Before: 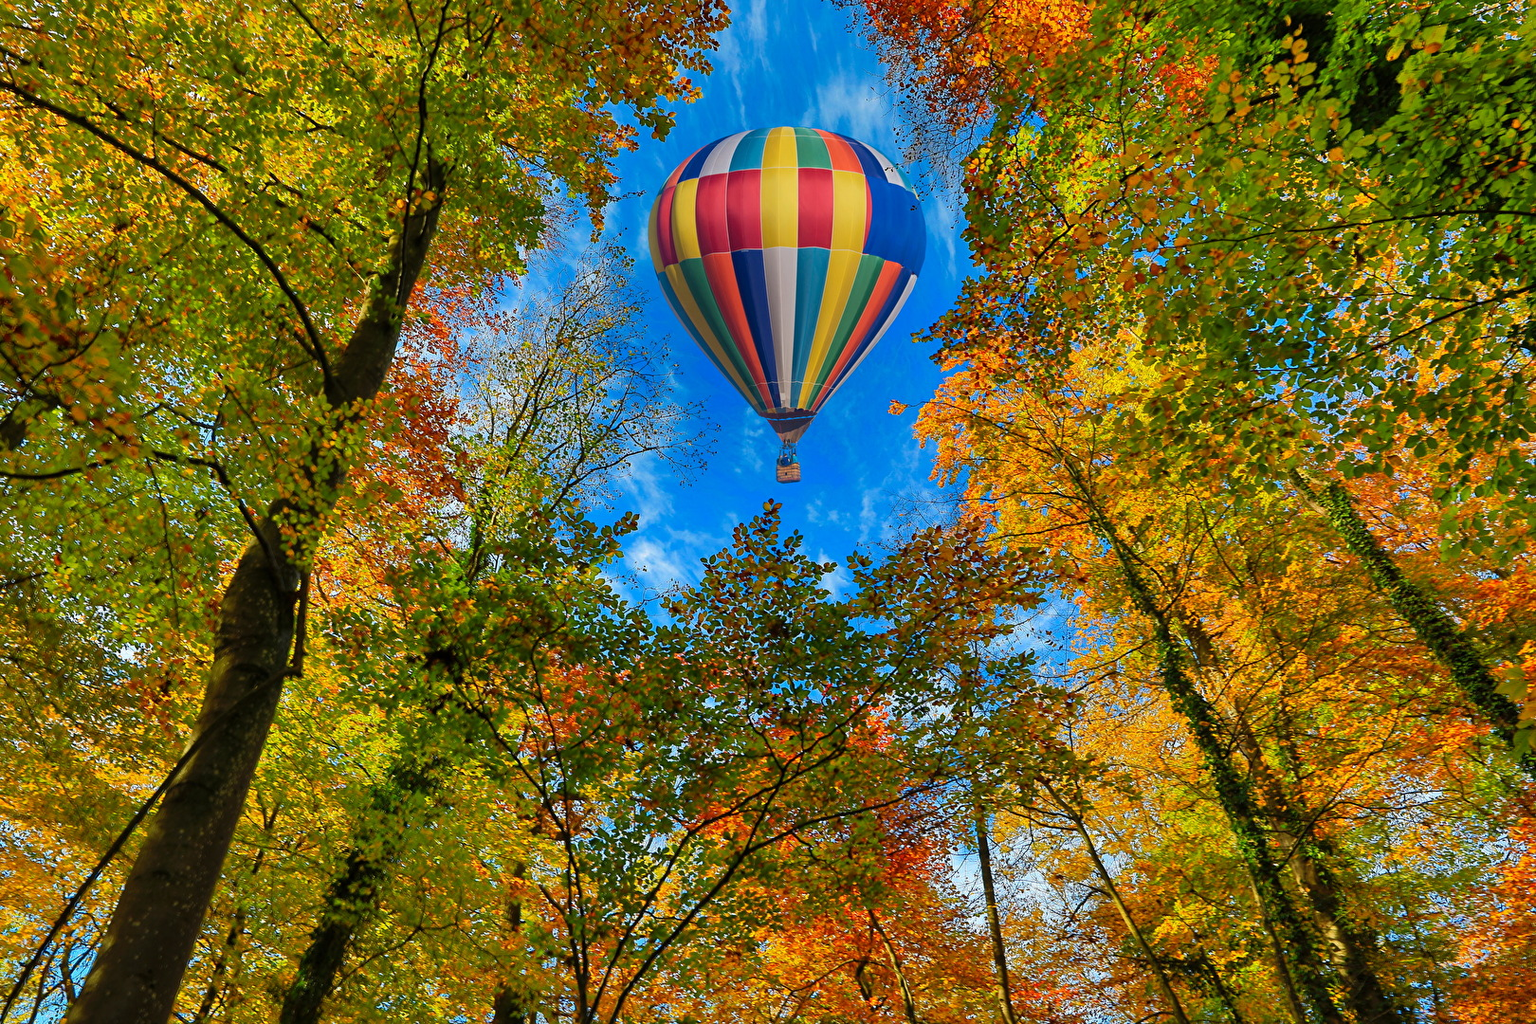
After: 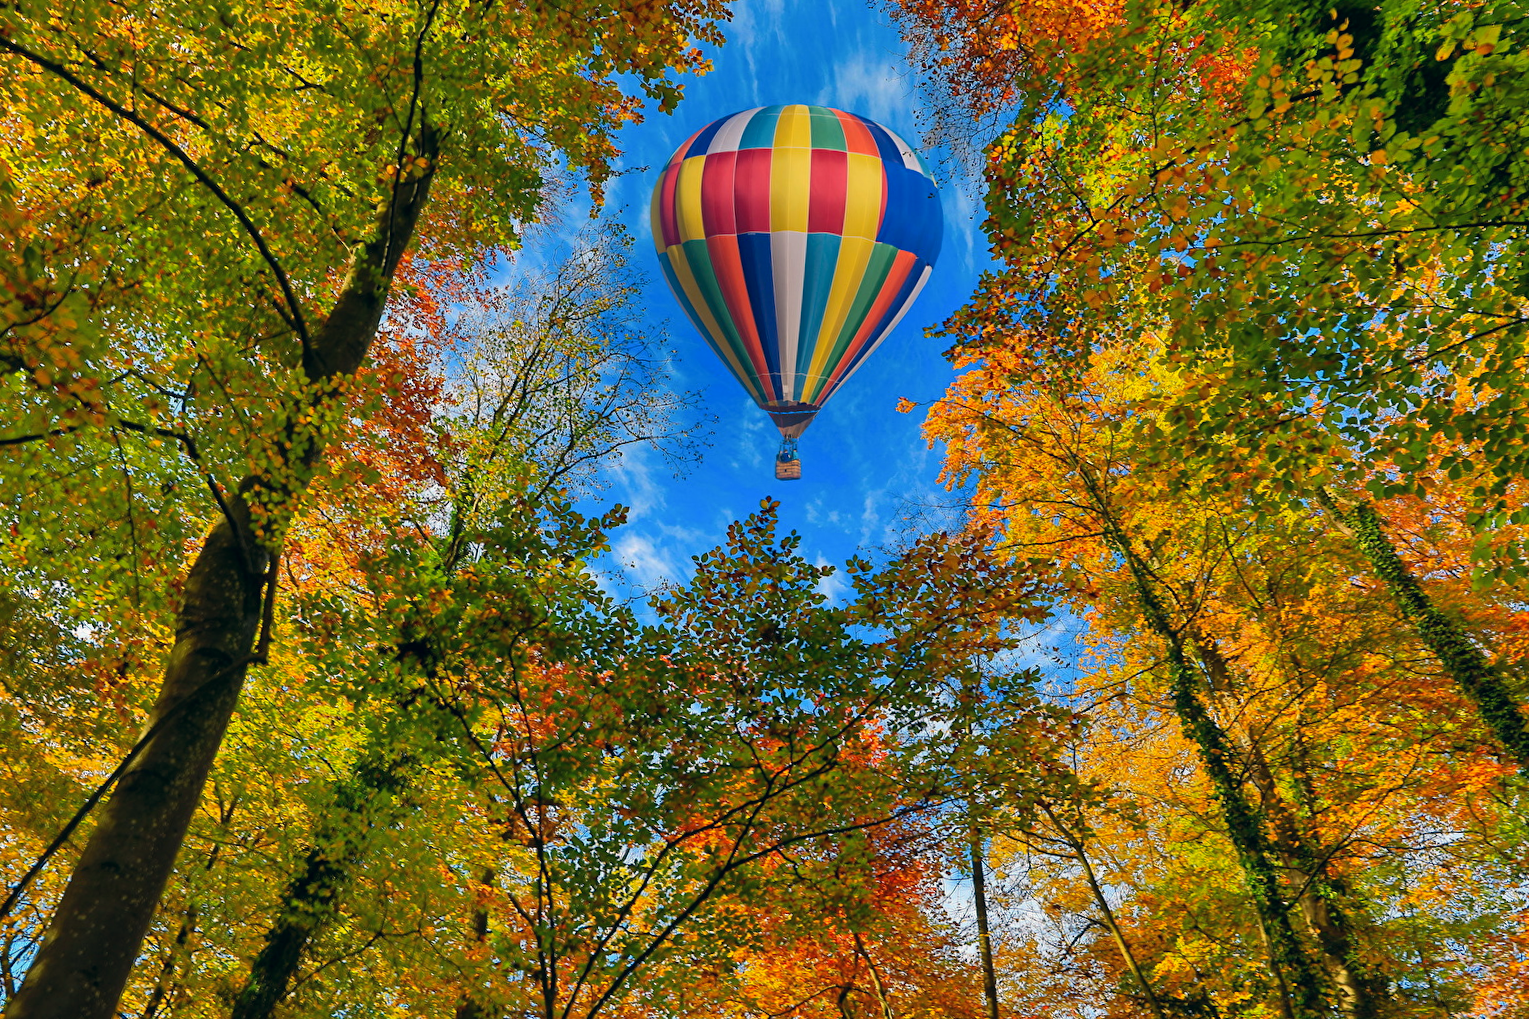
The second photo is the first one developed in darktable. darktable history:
crop and rotate: angle -2.29°
color correction: highlights a* 5.41, highlights b* 5.32, shadows a* -4.13, shadows b* -5.2
